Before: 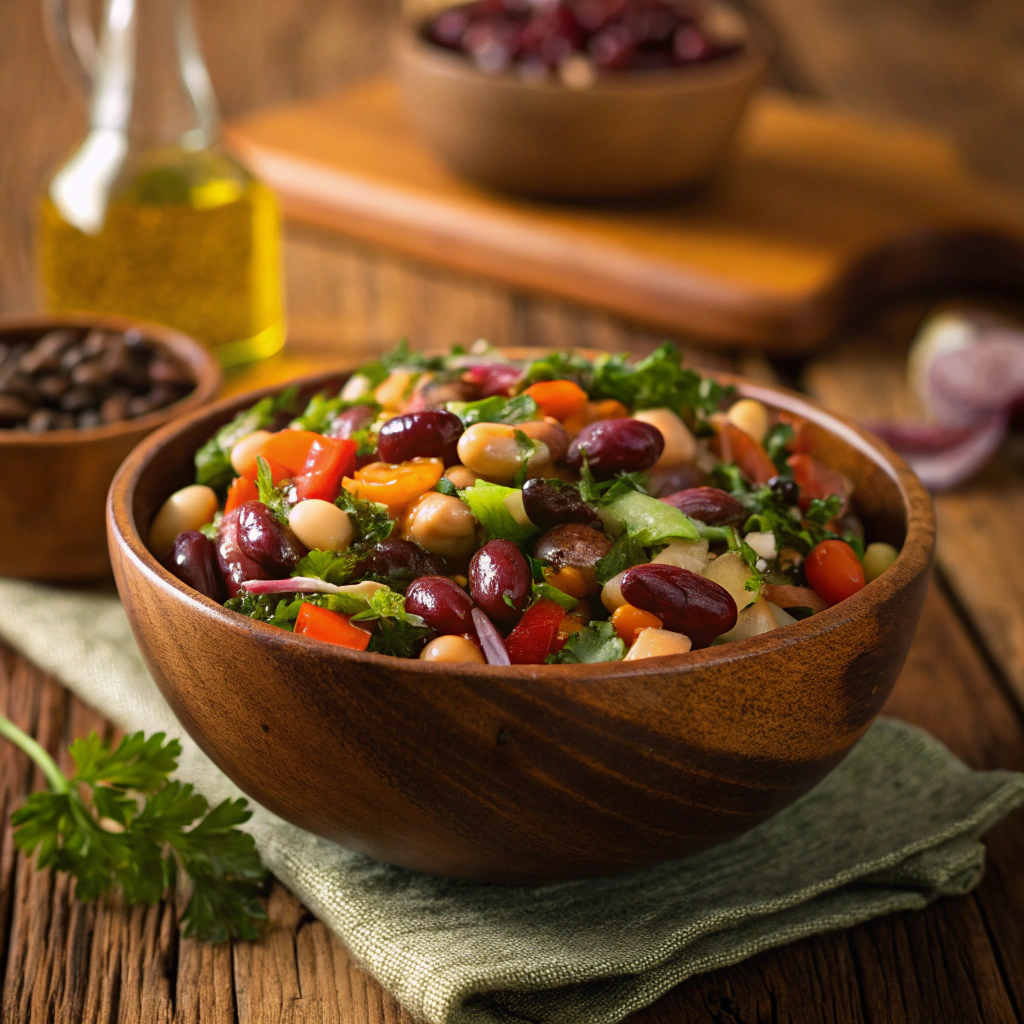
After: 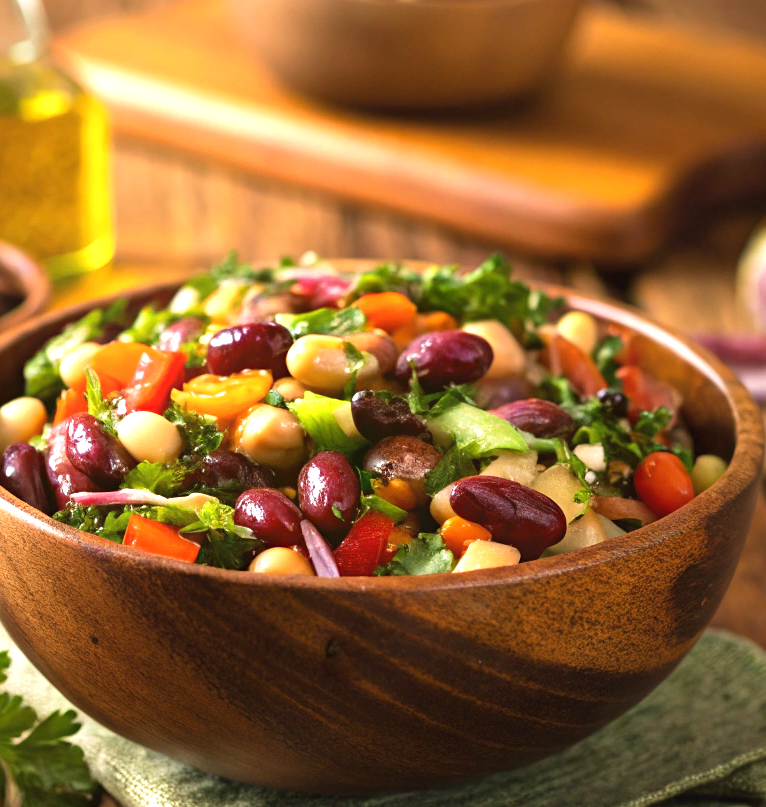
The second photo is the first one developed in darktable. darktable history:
exposure: black level correction -0.001, exposure 0.9 EV, compensate exposure bias true, compensate highlight preservation false
velvia: strength 27%
crop: left 16.768%, top 8.653%, right 8.362%, bottom 12.485%
